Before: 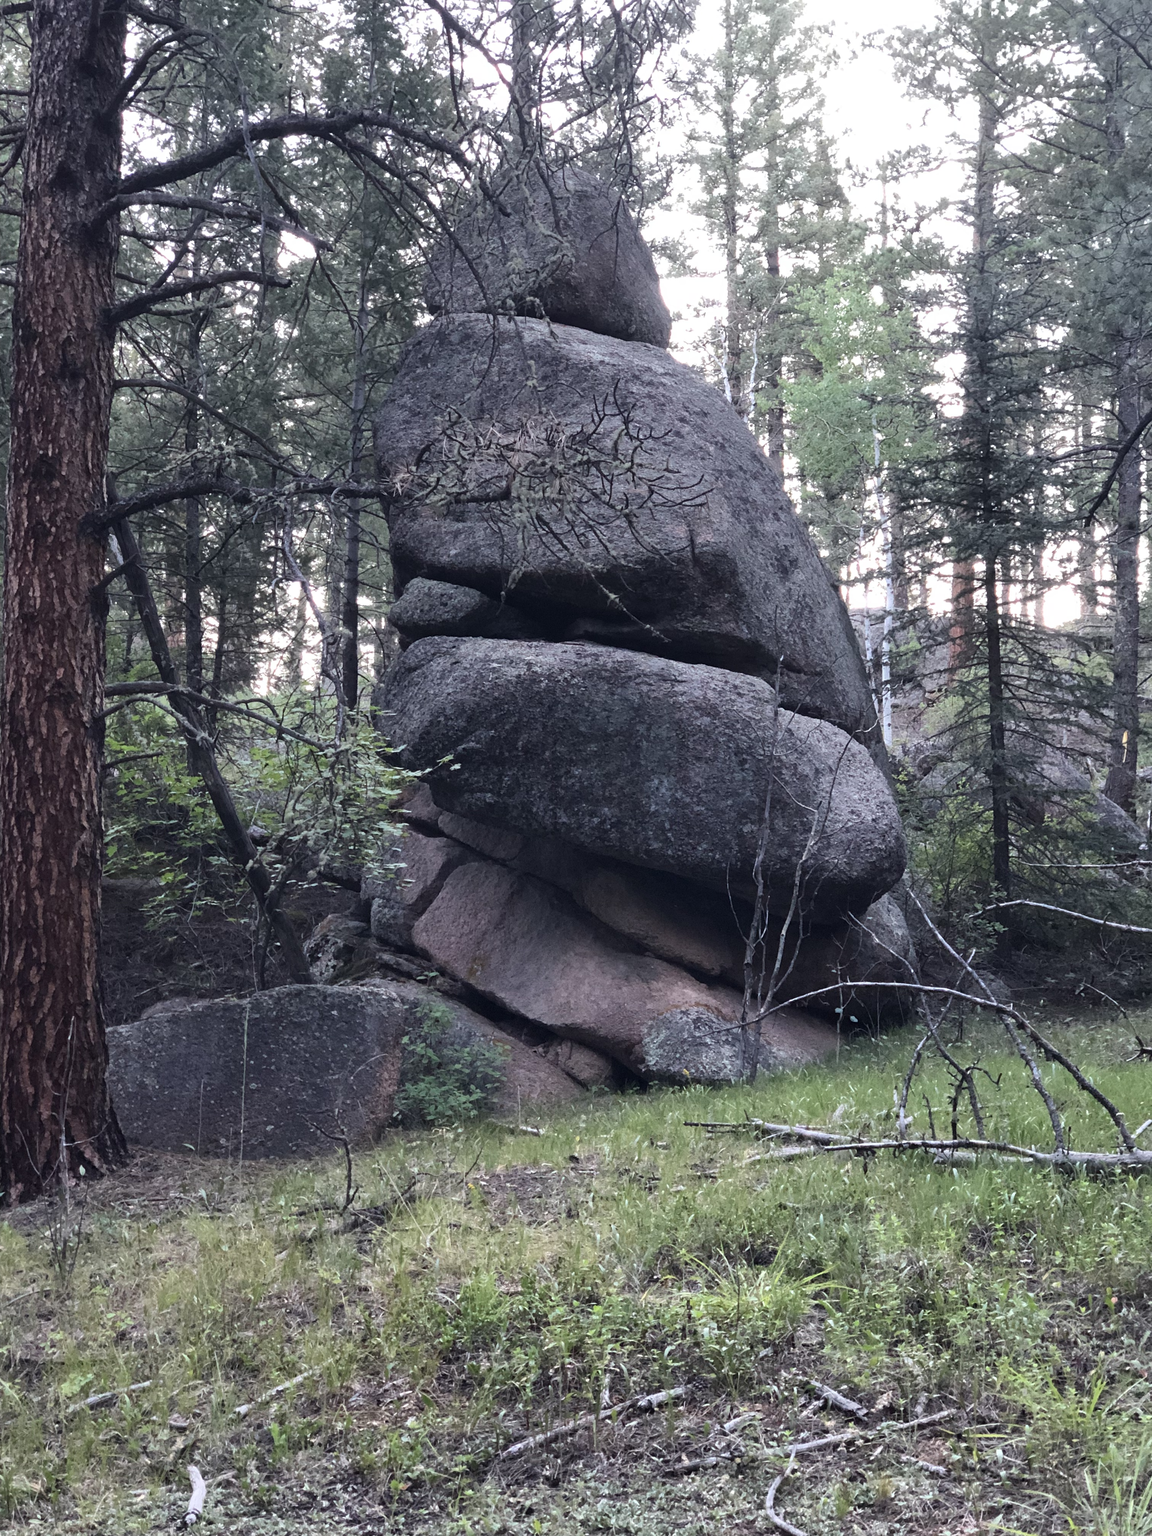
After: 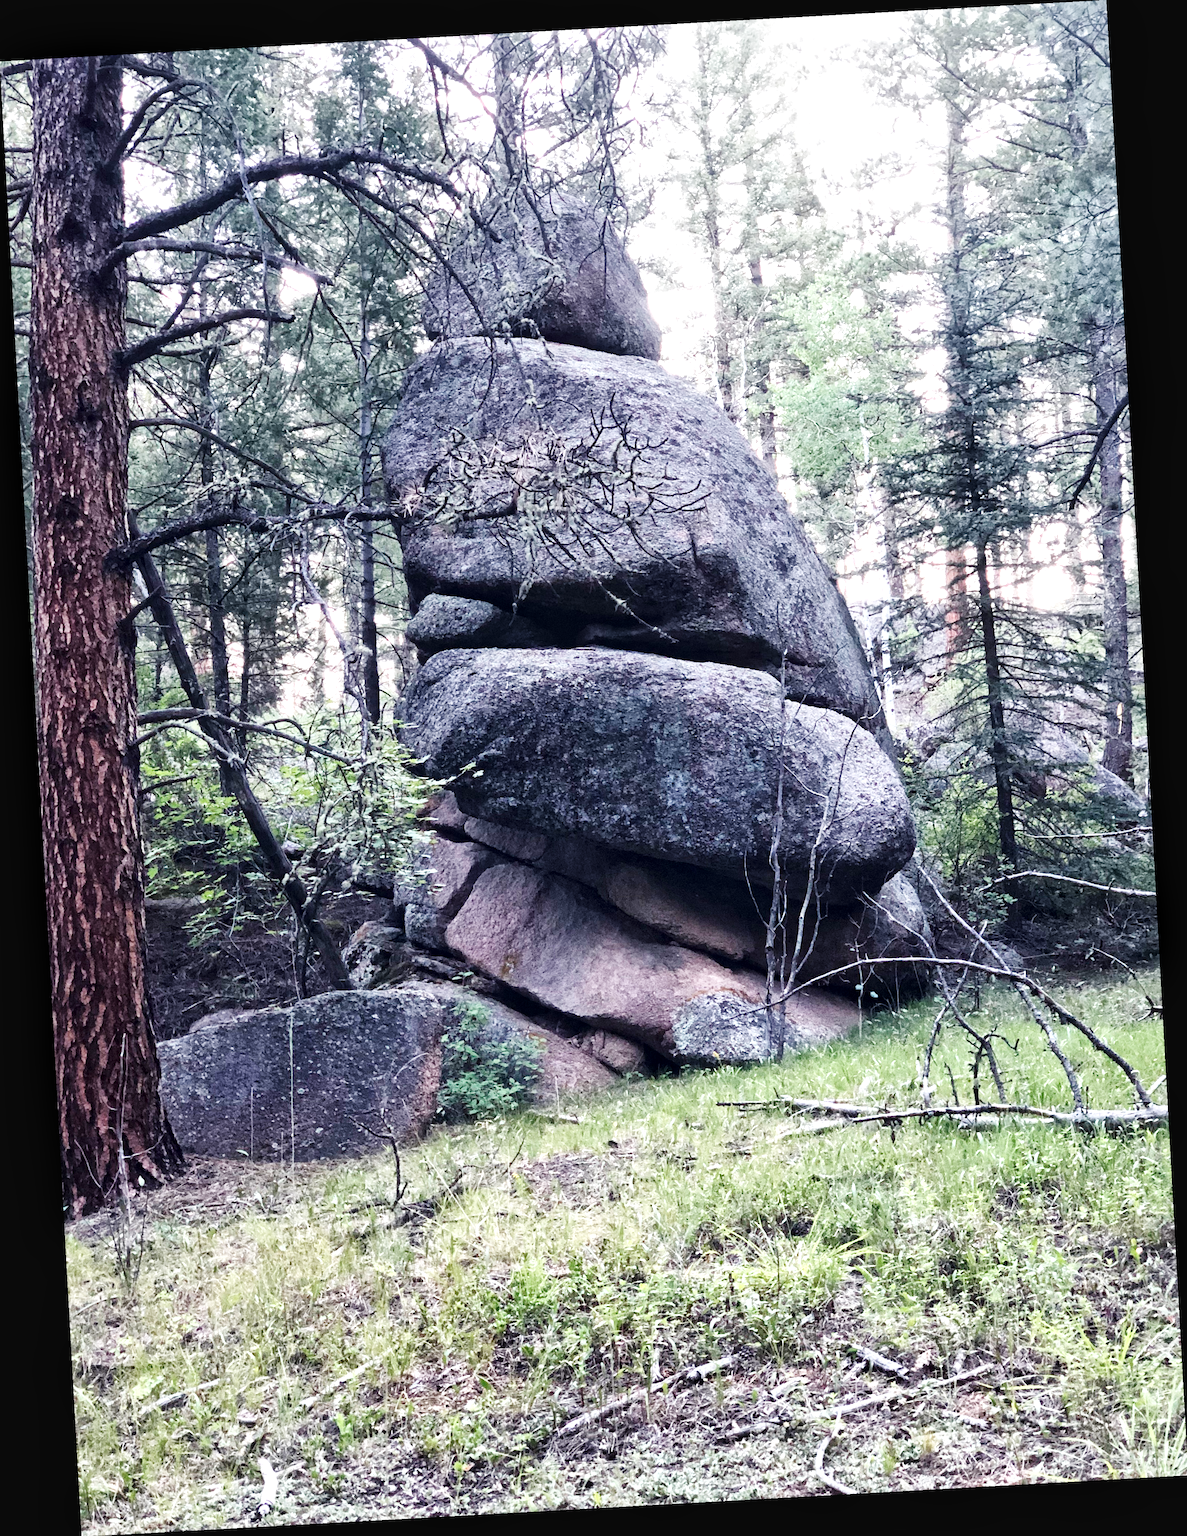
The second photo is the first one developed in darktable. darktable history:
base curve: curves: ch0 [(0, 0.003) (0.001, 0.002) (0.006, 0.004) (0.02, 0.022) (0.048, 0.086) (0.094, 0.234) (0.162, 0.431) (0.258, 0.629) (0.385, 0.8) (0.548, 0.918) (0.751, 0.988) (1, 1)], preserve colors none
local contrast: mode bilateral grid, contrast 20, coarseness 50, detail 148%, midtone range 0.2
rotate and perspective: rotation -3.18°, automatic cropping off
color balance rgb: on, module defaults
